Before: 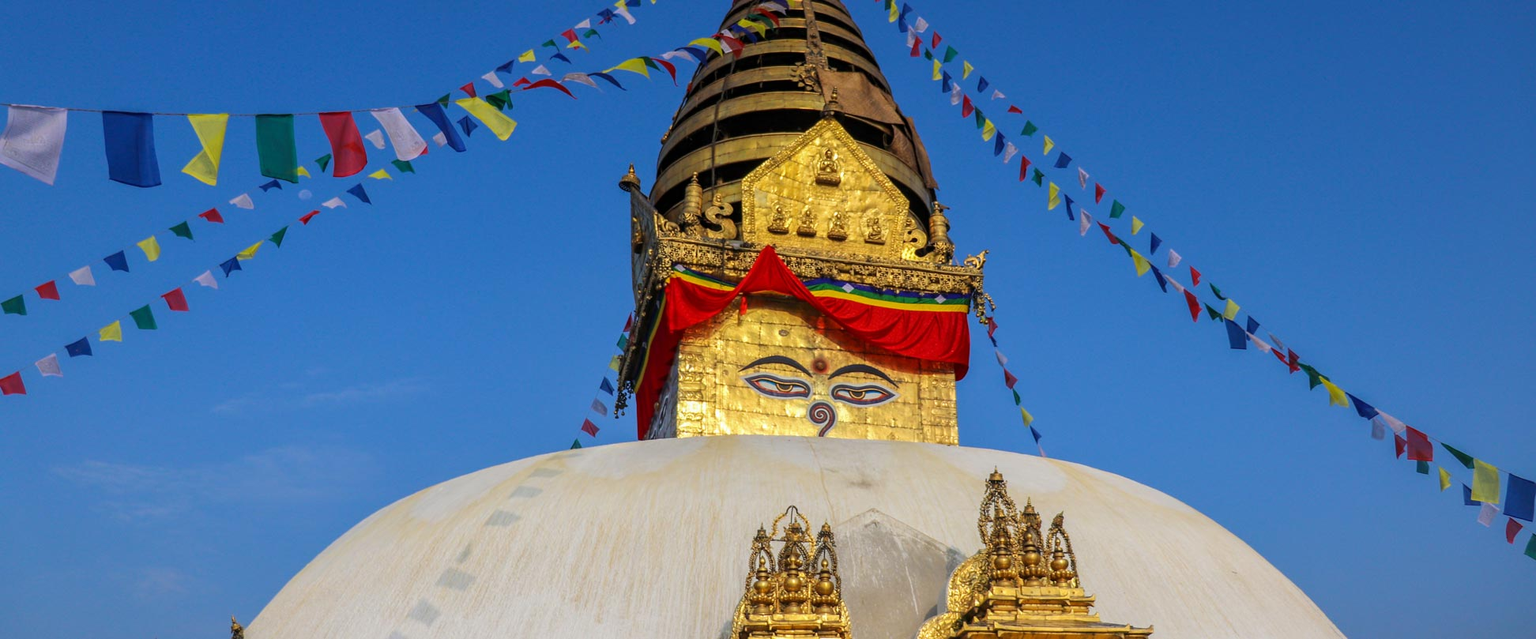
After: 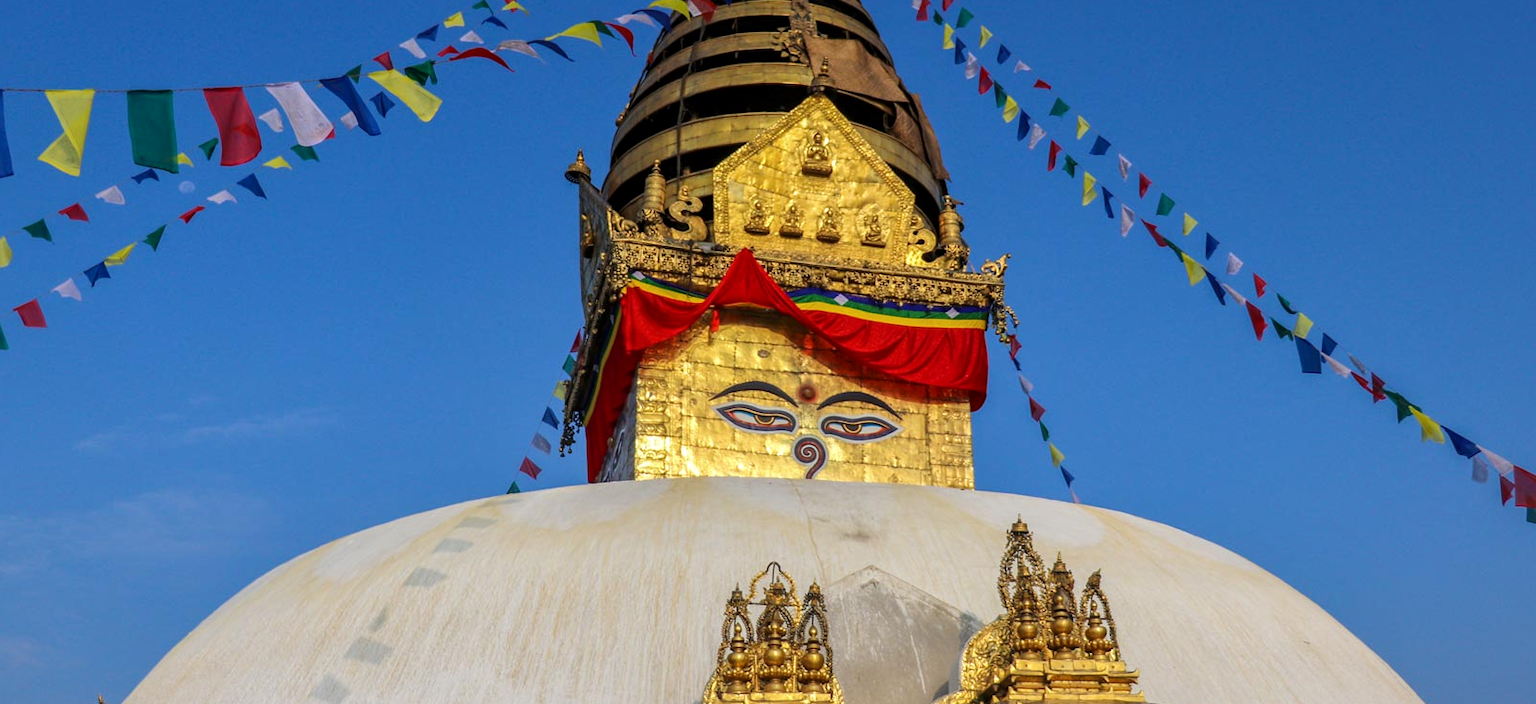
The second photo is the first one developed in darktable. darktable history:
local contrast: mode bilateral grid, contrast 20, coarseness 50, detail 119%, midtone range 0.2
crop: left 9.803%, top 6.297%, right 7.184%, bottom 2.227%
